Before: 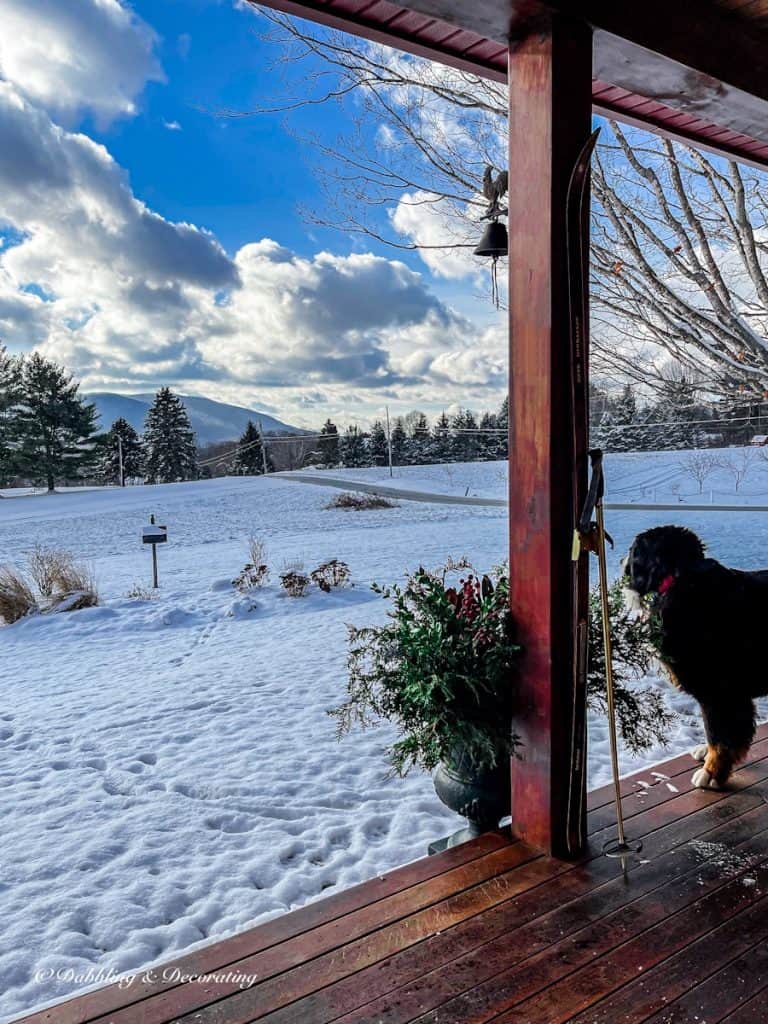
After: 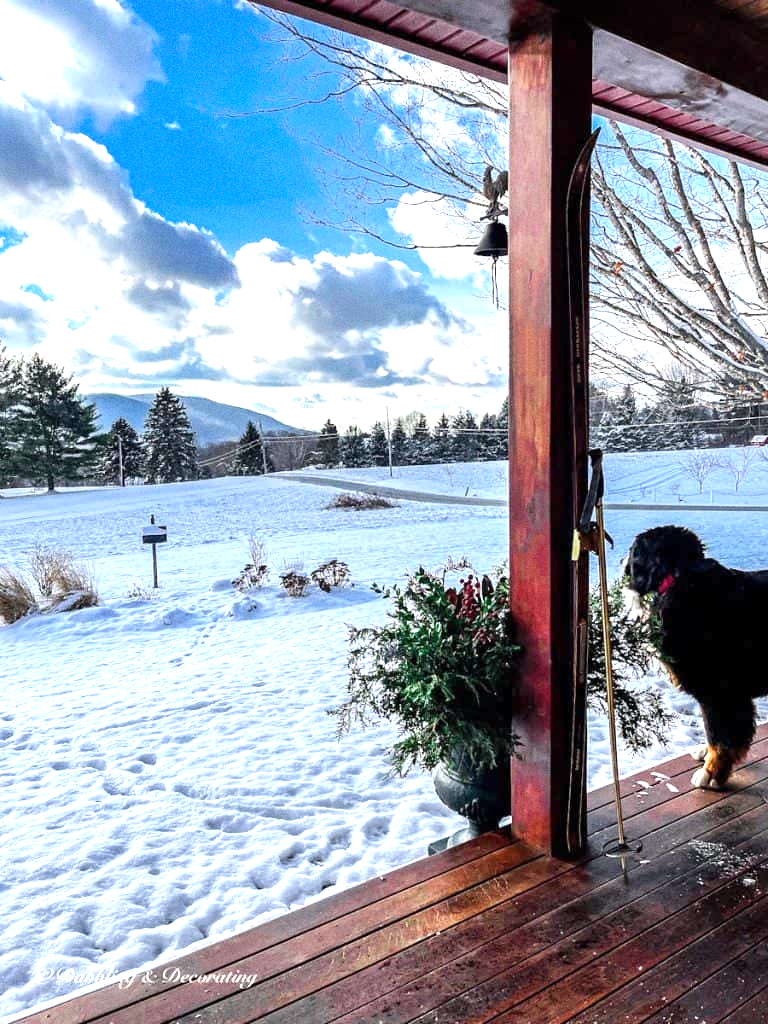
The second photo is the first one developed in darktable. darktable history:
exposure: exposure 1 EV, compensate highlight preservation false
grain: coarseness 0.09 ISO
